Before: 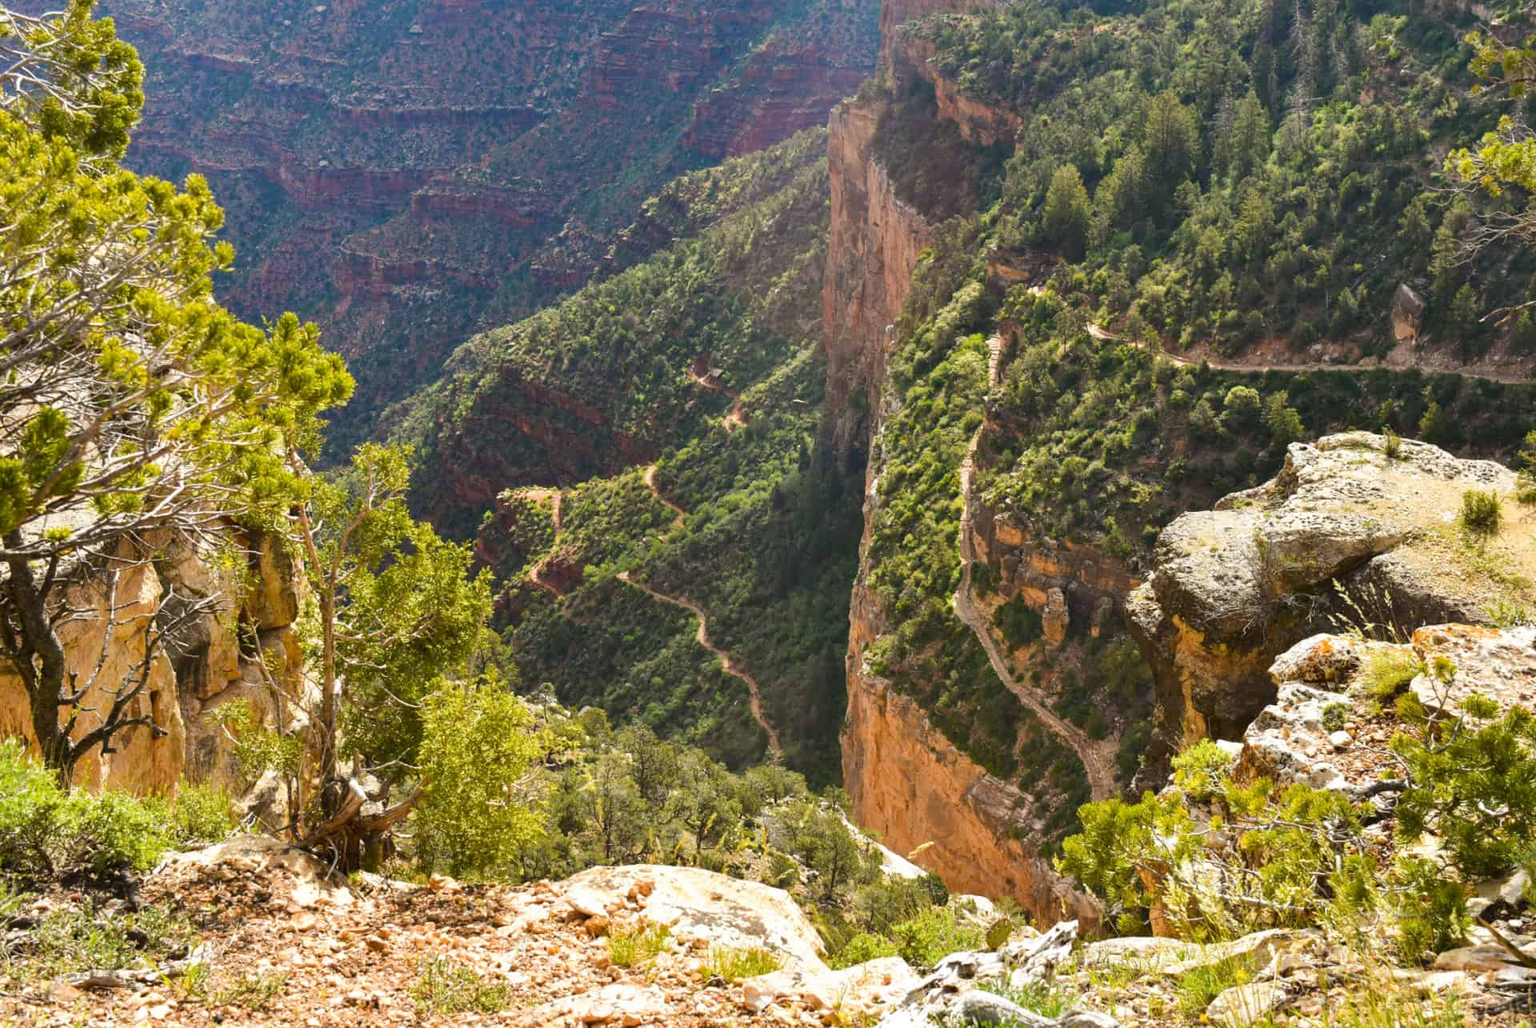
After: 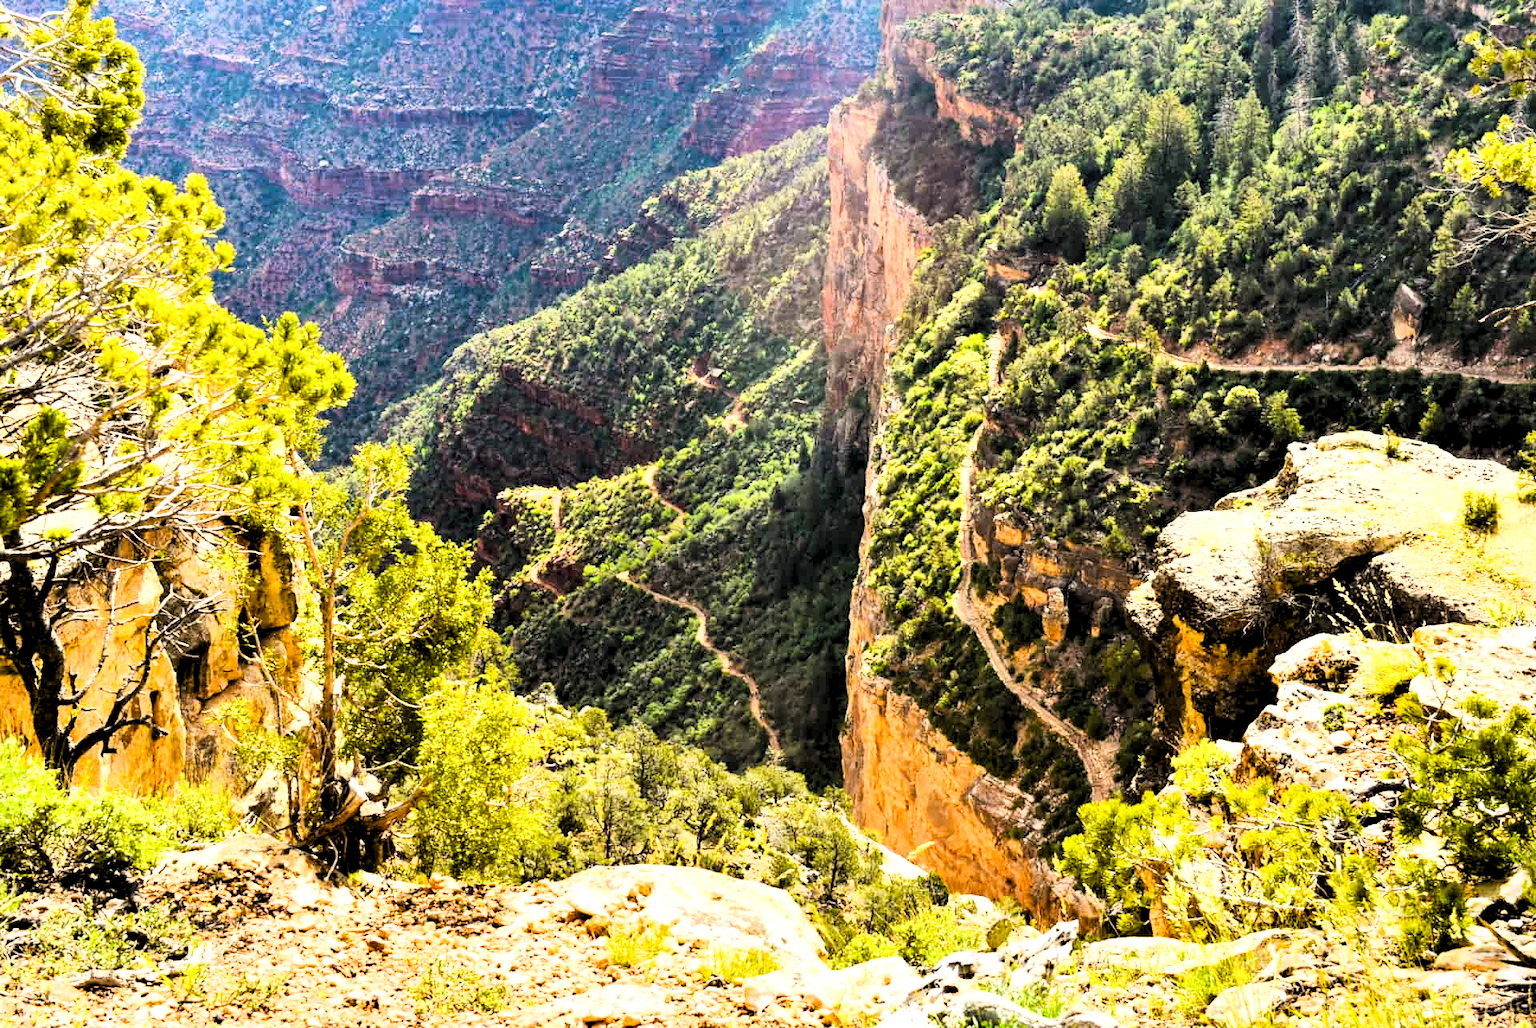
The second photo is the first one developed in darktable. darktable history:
color balance rgb: perceptual saturation grading › global saturation 20%, perceptual saturation grading › highlights -25%, perceptual saturation grading › shadows 25%
rgb curve: curves: ch0 [(0, 0) (0.21, 0.15) (0.24, 0.21) (0.5, 0.75) (0.75, 0.96) (0.89, 0.99) (1, 1)]; ch1 [(0, 0.02) (0.21, 0.13) (0.25, 0.2) (0.5, 0.67) (0.75, 0.9) (0.89, 0.97) (1, 1)]; ch2 [(0, 0.02) (0.21, 0.13) (0.25, 0.2) (0.5, 0.67) (0.75, 0.9) (0.89, 0.97) (1, 1)], compensate middle gray true
levels: levels [0.073, 0.497, 0.972]
graduated density: rotation -180°, offset 24.95
